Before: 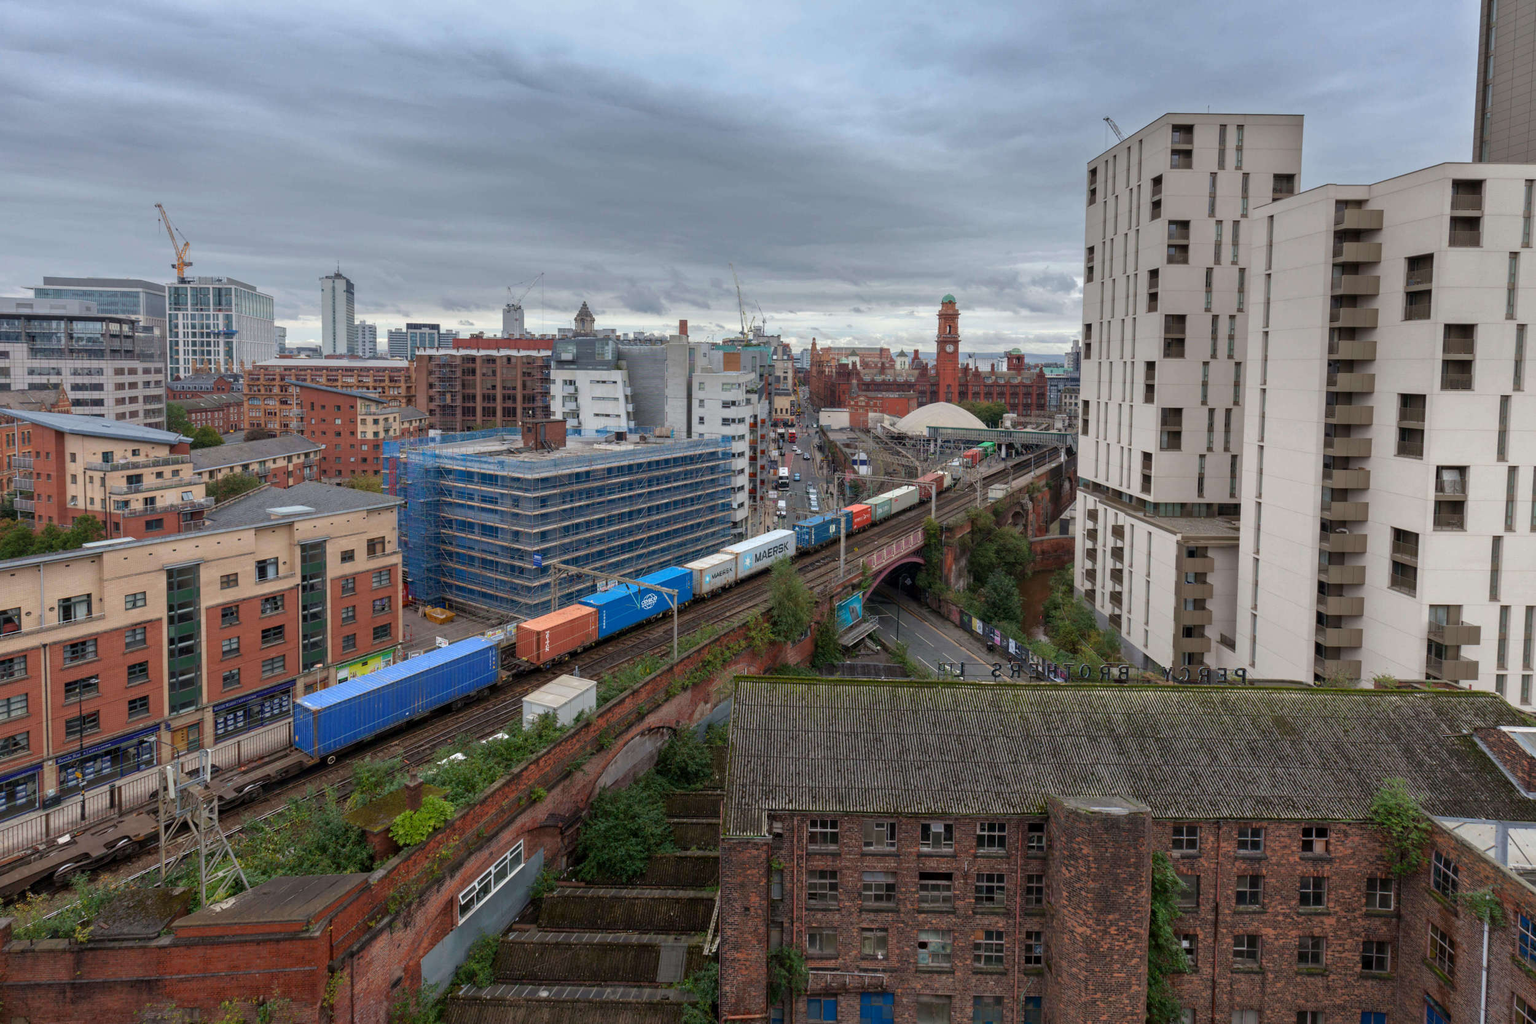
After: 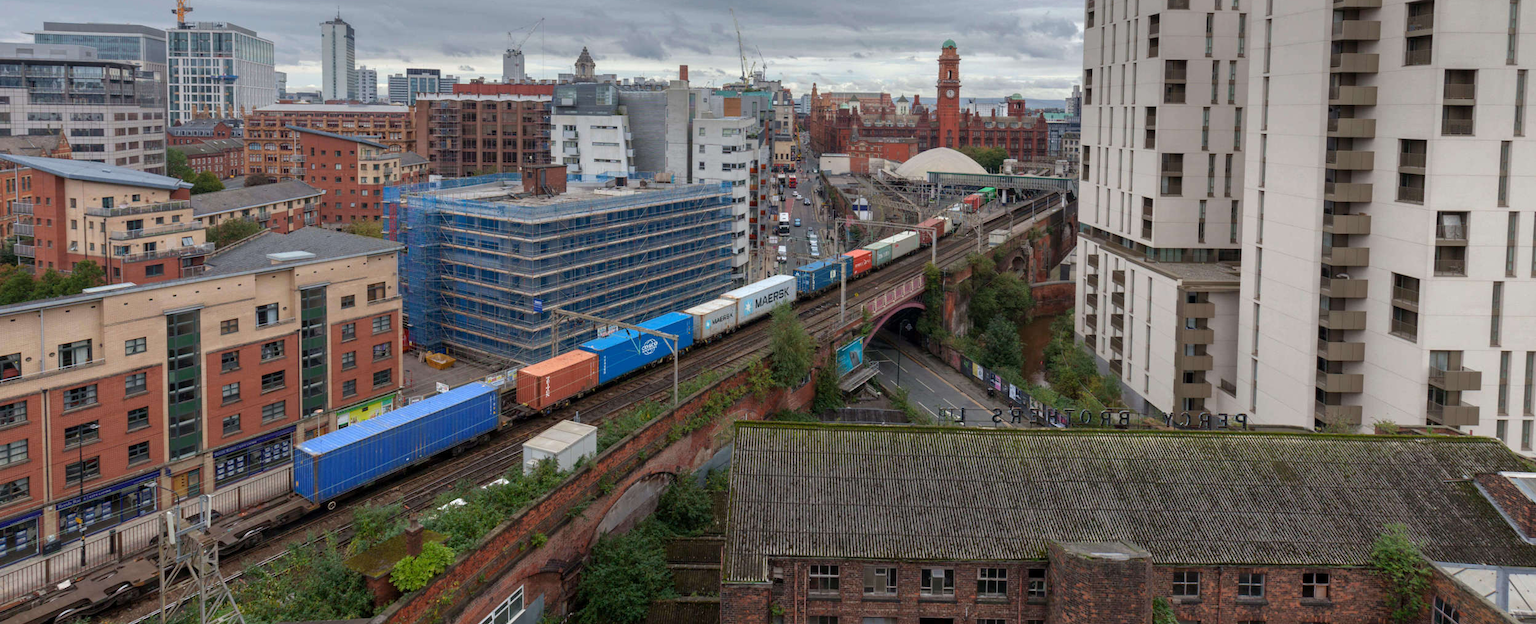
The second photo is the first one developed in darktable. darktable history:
crop and rotate: top 24.962%, bottom 14.031%
